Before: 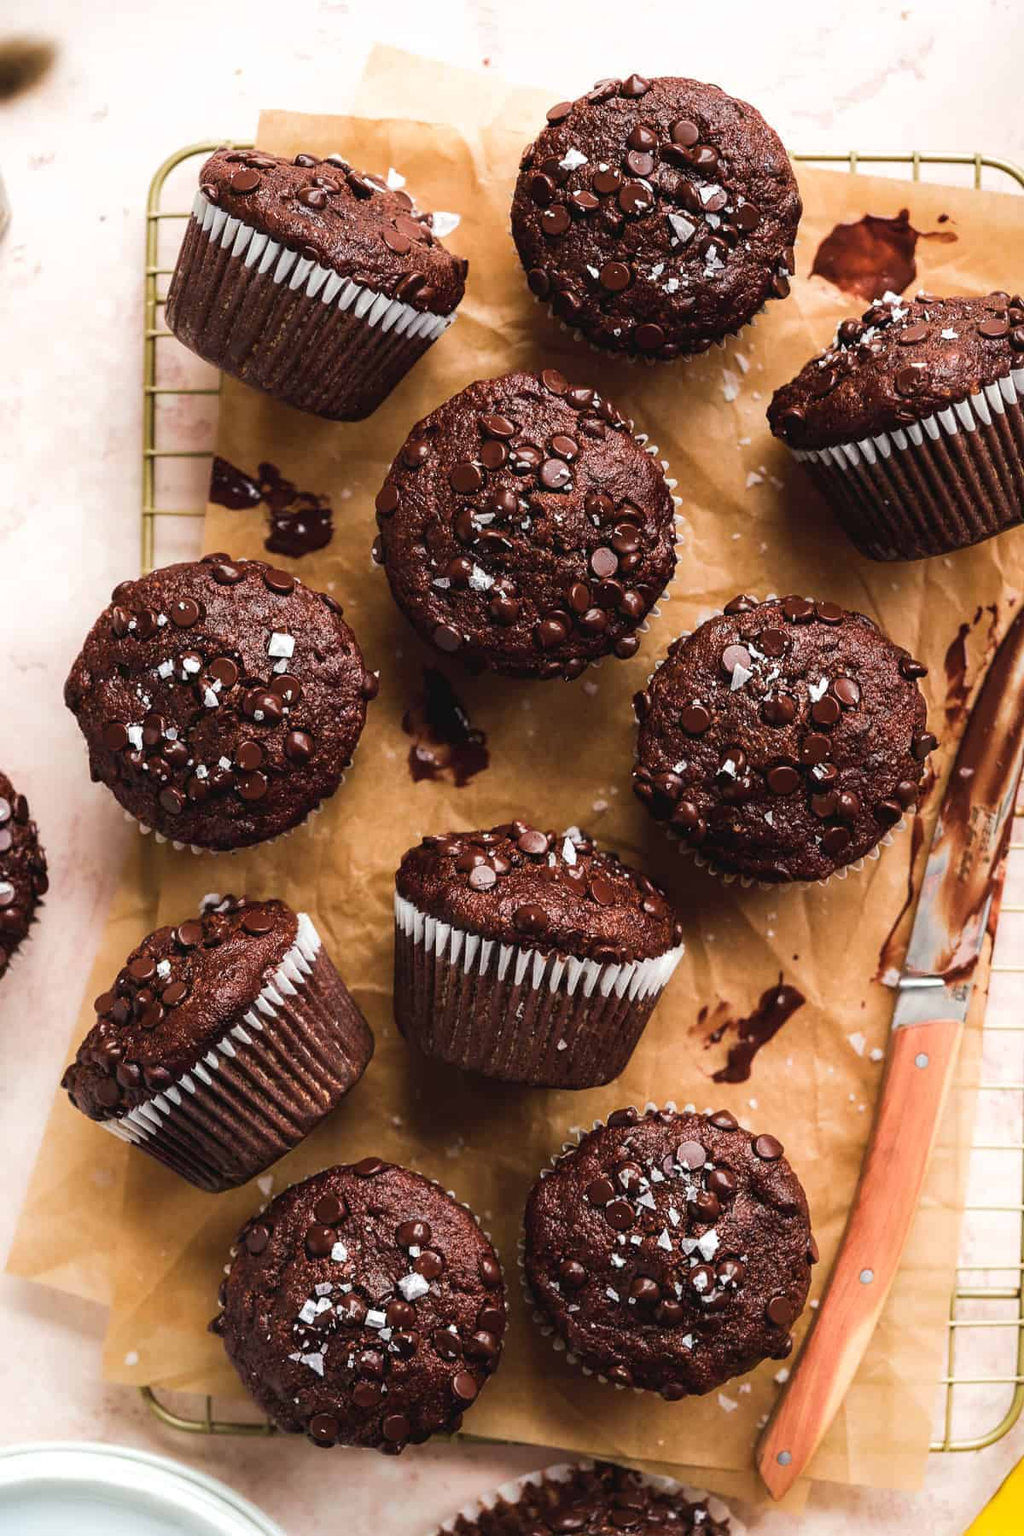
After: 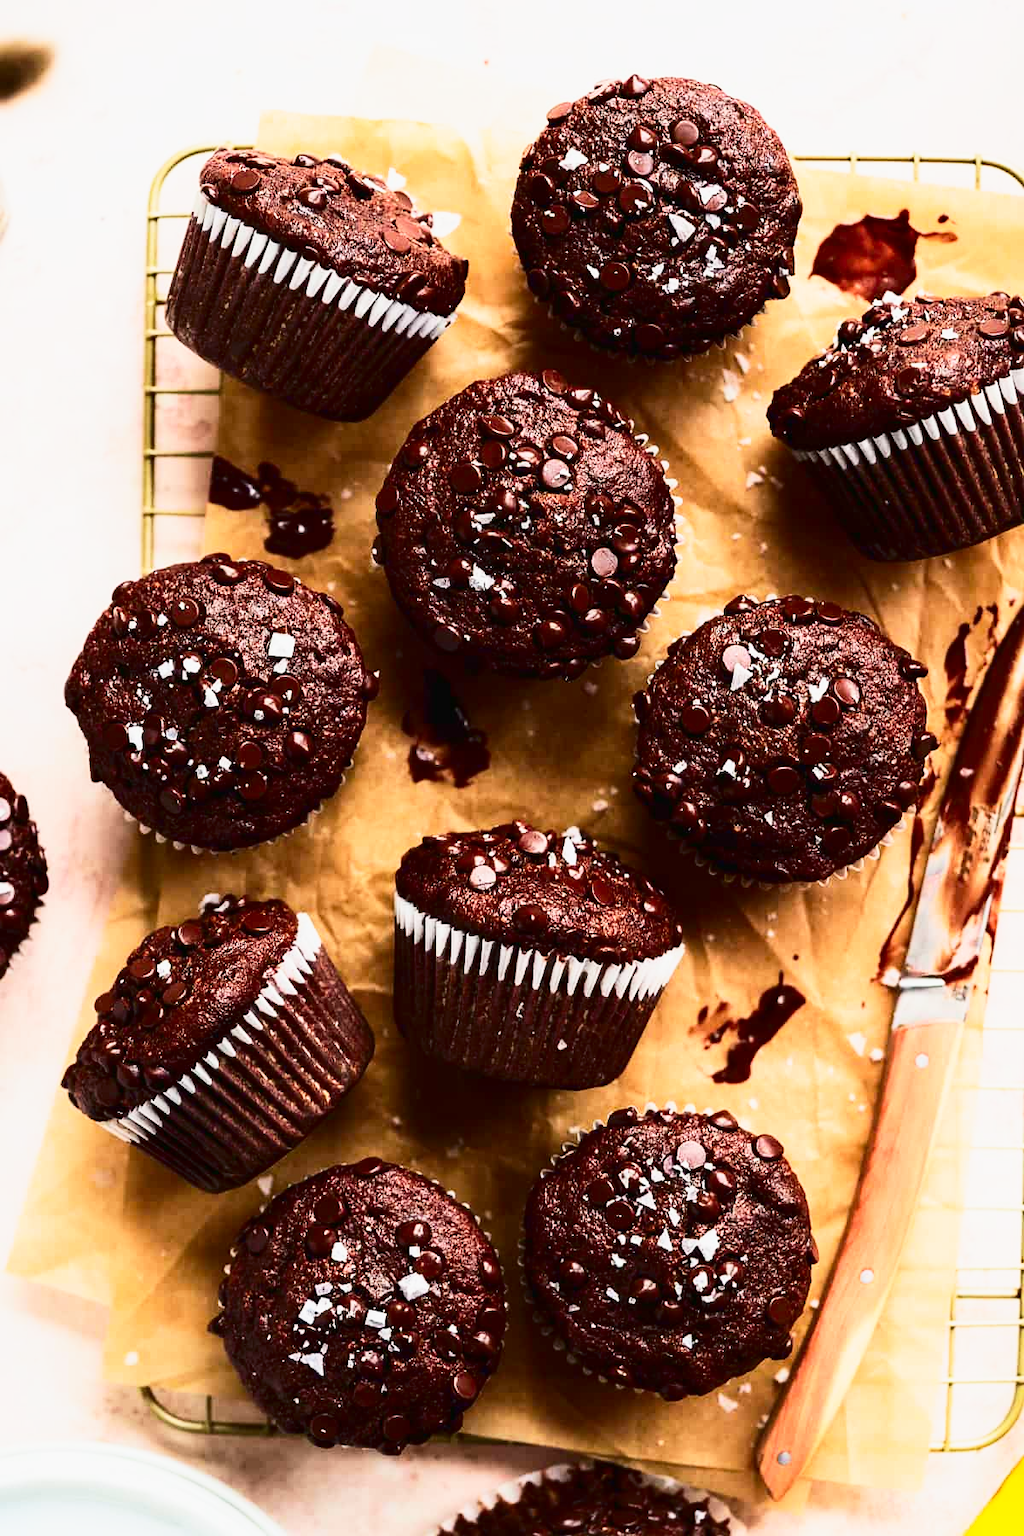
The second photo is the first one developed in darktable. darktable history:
base curve: curves: ch0 [(0, 0) (0.088, 0.125) (0.176, 0.251) (0.354, 0.501) (0.613, 0.749) (1, 0.877)], preserve colors none
contrast brightness saturation: contrast 0.306, brightness -0.069, saturation 0.168
